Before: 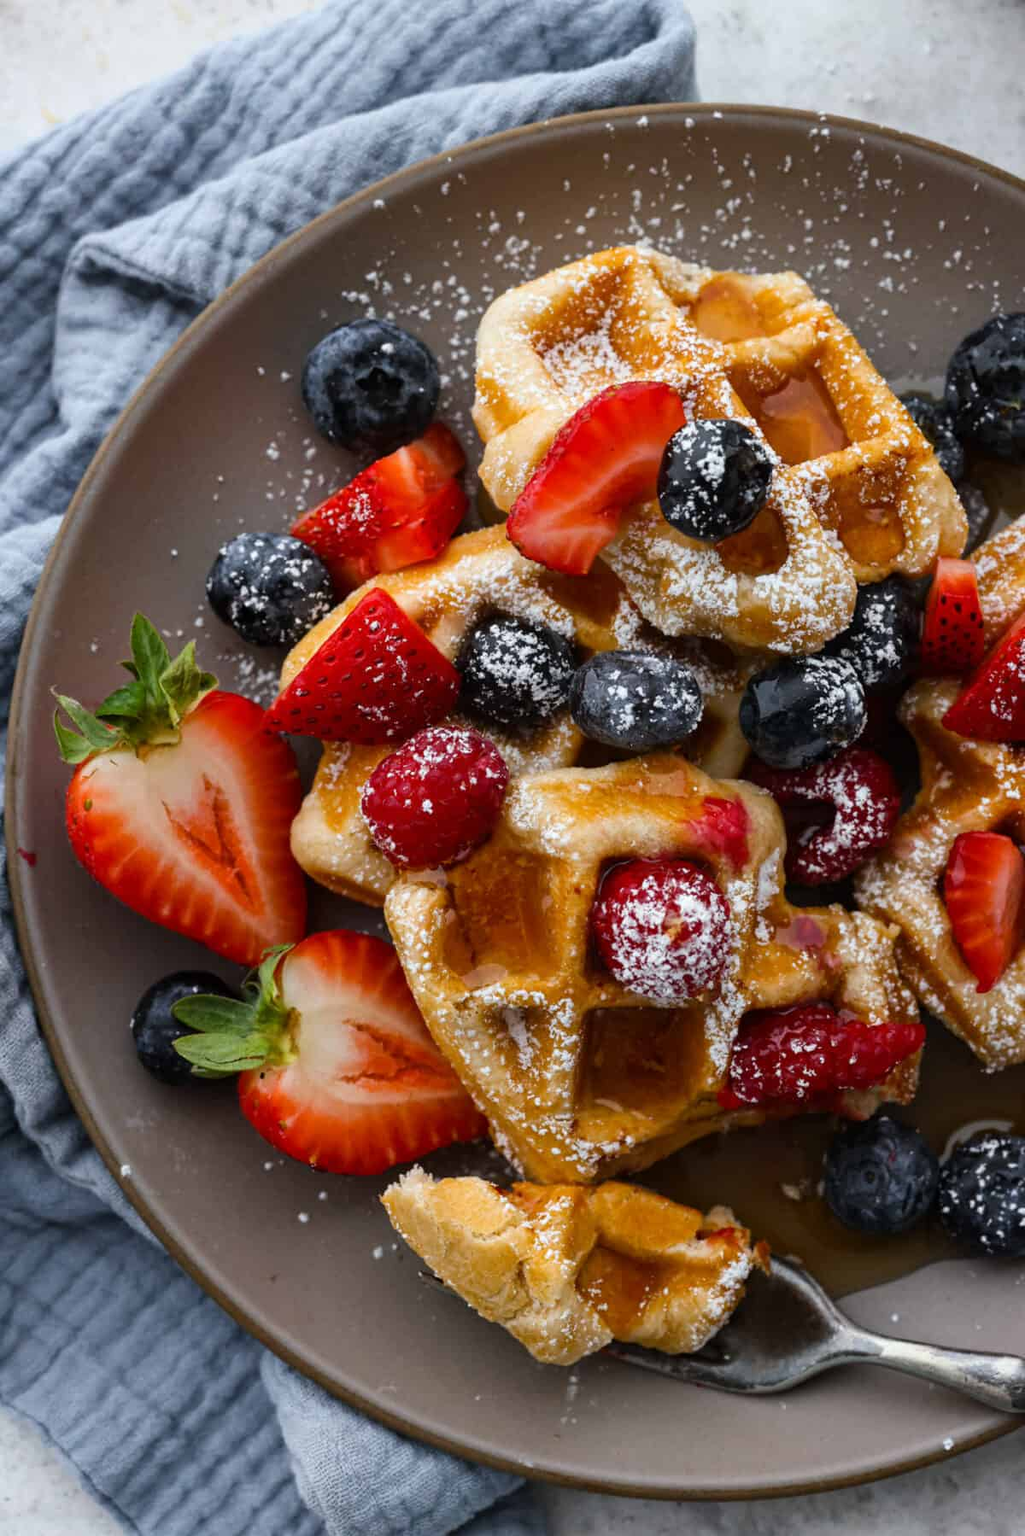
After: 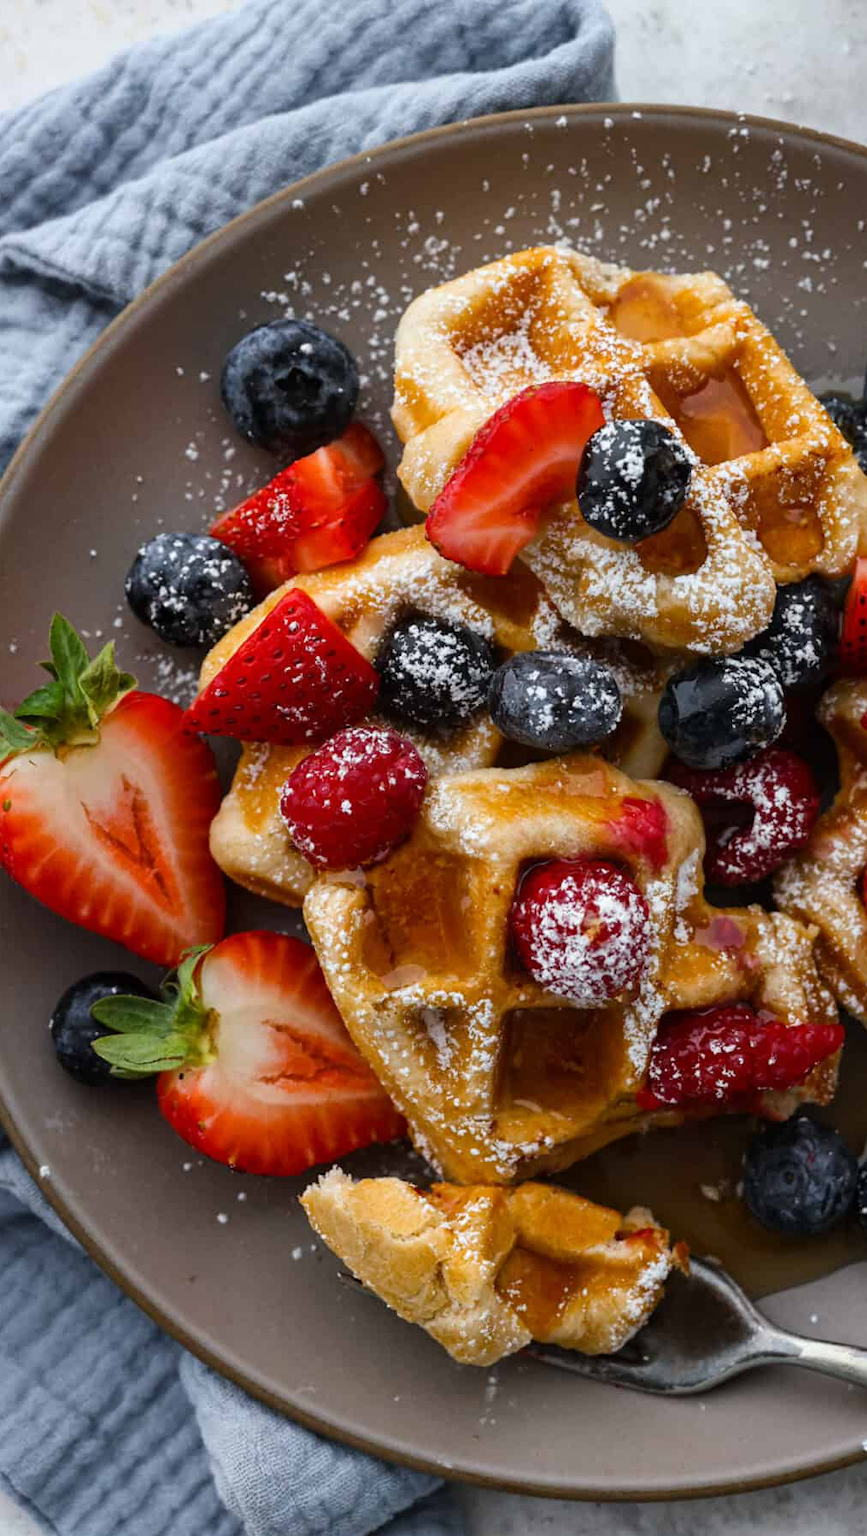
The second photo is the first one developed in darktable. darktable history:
crop: left 7.967%, right 7.418%
